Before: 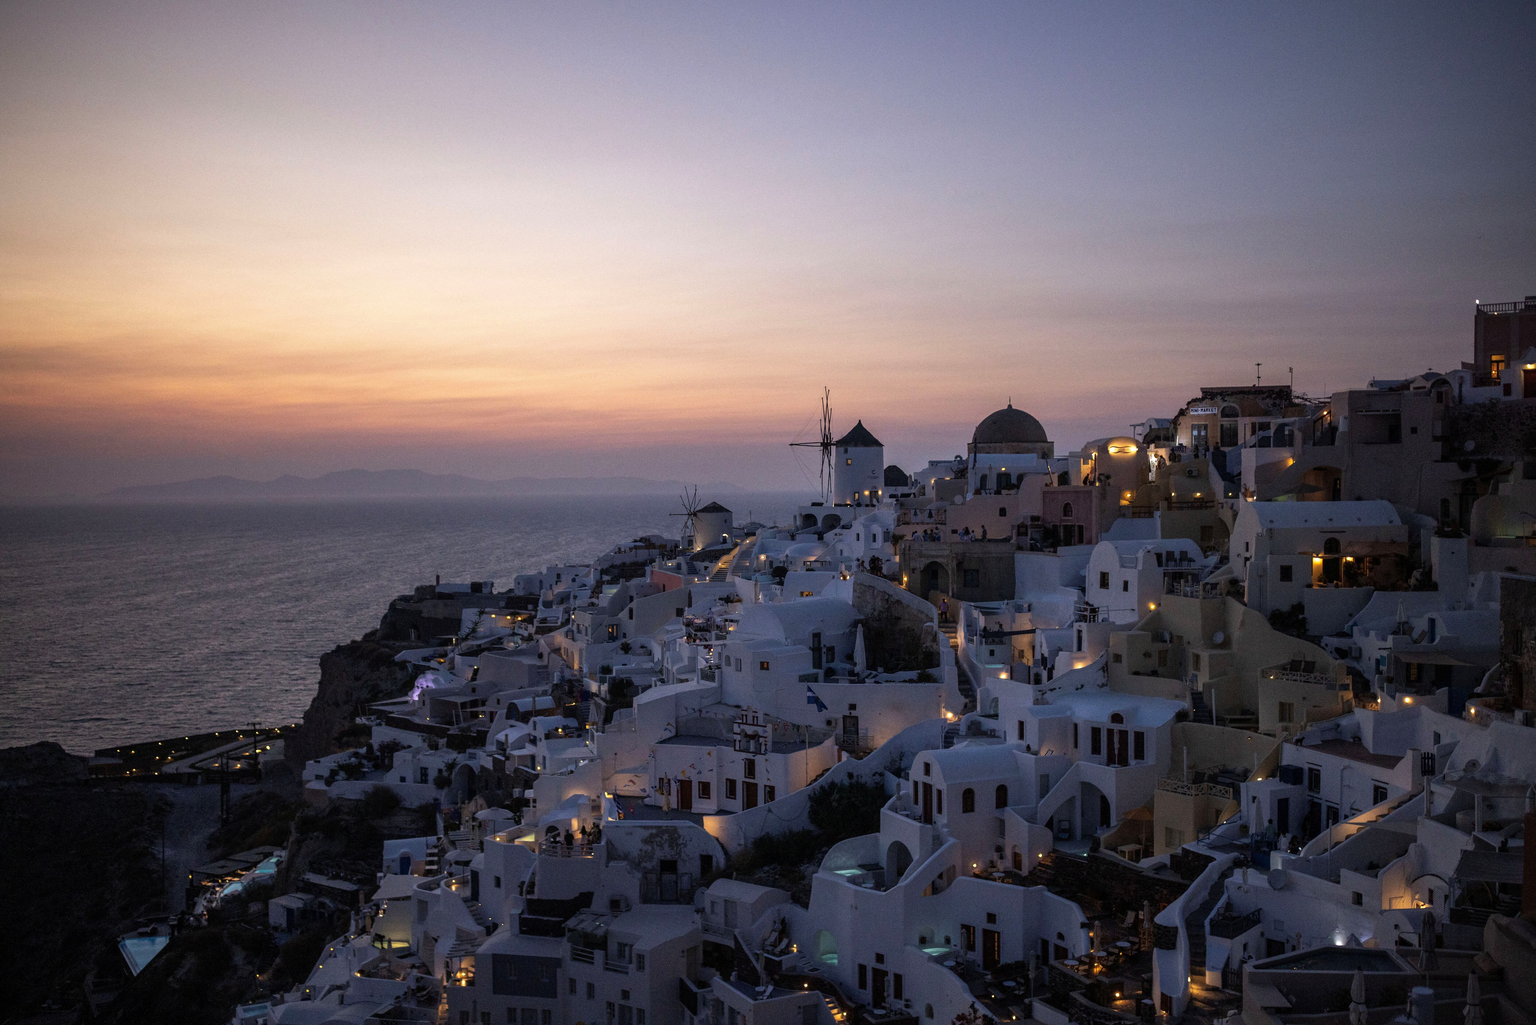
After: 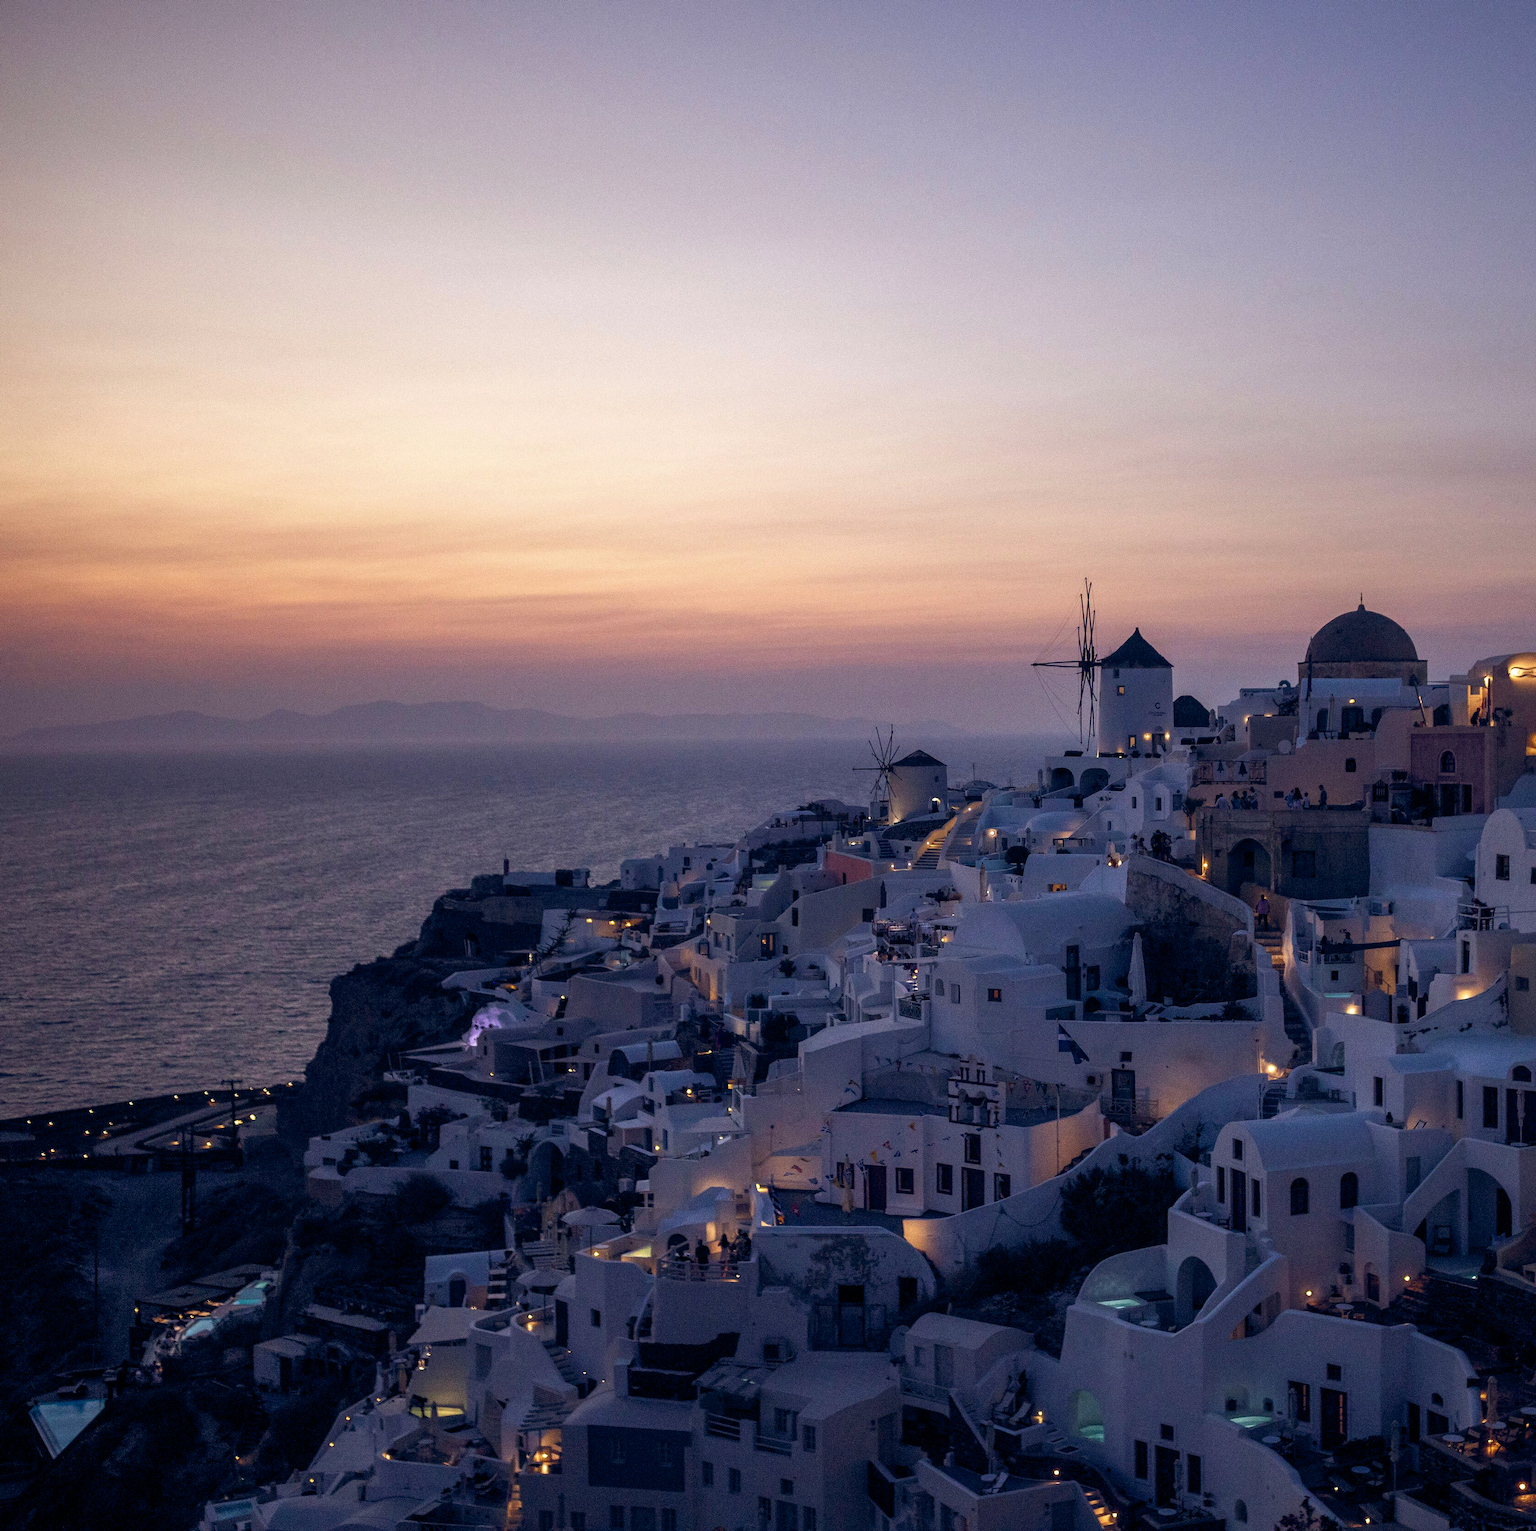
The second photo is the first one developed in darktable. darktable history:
crop and rotate: left 6.465%, right 26.624%
color balance rgb: power › luminance -3.762%, power › chroma 0.569%, power › hue 42°, global offset › chroma 0.242%, global offset › hue 256.23°, perceptual saturation grading › global saturation 0.256%, perceptual saturation grading › highlights -18.162%, perceptual saturation grading › mid-tones 6.816%, perceptual saturation grading › shadows 27.075%, global vibrance 20%
